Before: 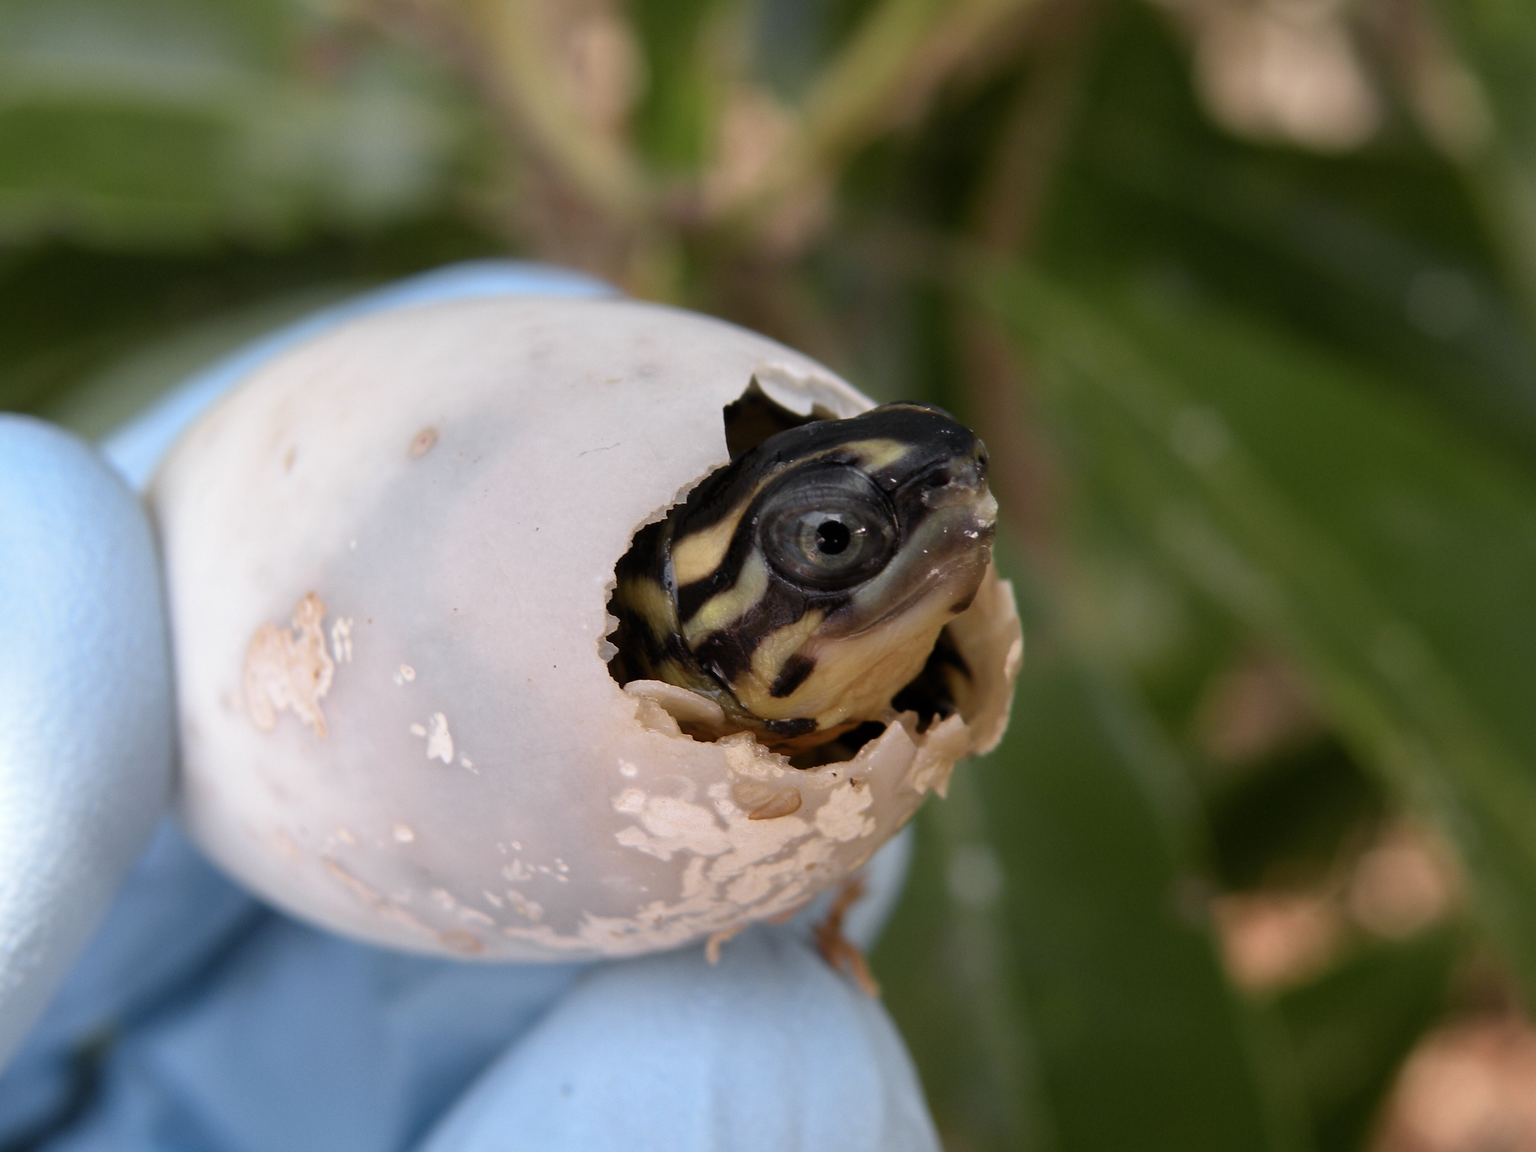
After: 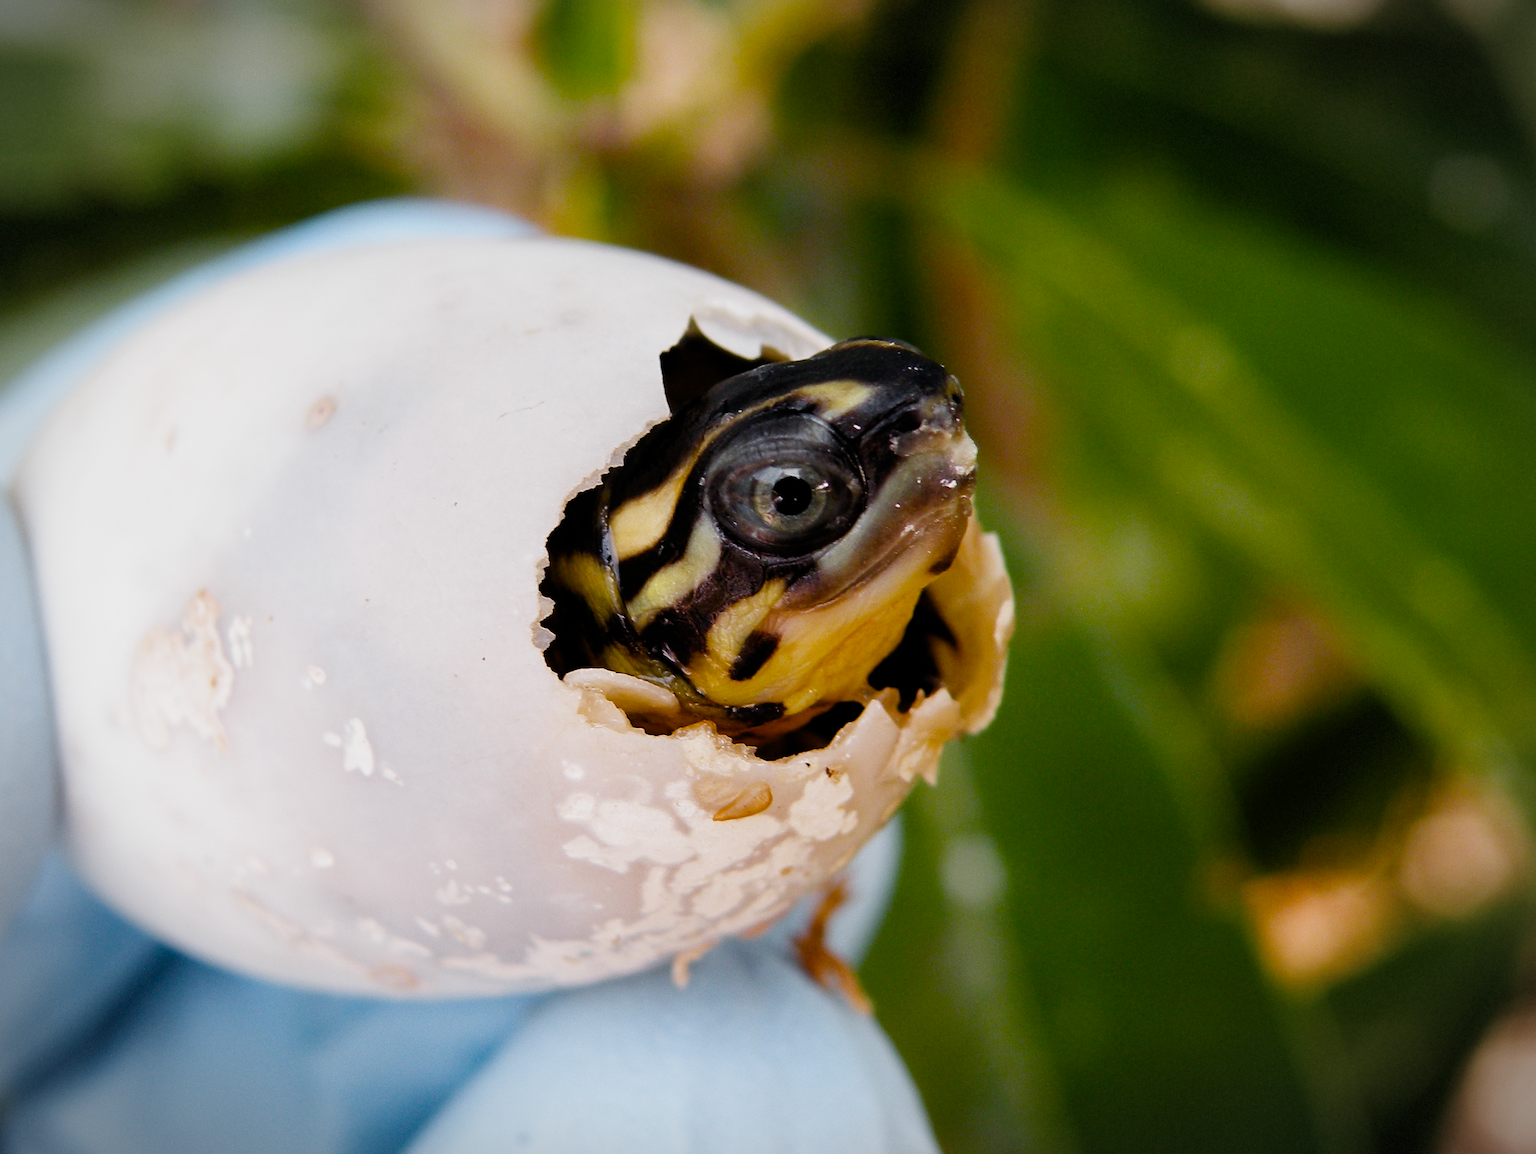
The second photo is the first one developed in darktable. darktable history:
exposure: exposure 0.63 EV, compensate exposure bias true, compensate highlight preservation false
crop and rotate: angle 3.06°, left 5.921%, top 5.69%
color balance rgb: power › hue 71.93°, linear chroma grading › shadows 10.007%, linear chroma grading › highlights 9.685%, linear chroma grading › global chroma 14.772%, linear chroma grading › mid-tones 14.584%, perceptual saturation grading › global saturation 4.106%, perceptual brilliance grading › global brilliance 15.483%, perceptual brilliance grading › shadows -35.236%, global vibrance 15.925%, saturation formula JzAzBz (2021)
sharpen: on, module defaults
filmic rgb: black relative exposure -7.65 EV, white relative exposure 4.56 EV, hardness 3.61, preserve chrominance no, color science v4 (2020), contrast in shadows soft
contrast brightness saturation: contrast 0.01, saturation -0.059
vignetting: fall-off radius 60.32%, automatic ratio true, dithering 8-bit output, unbound false
